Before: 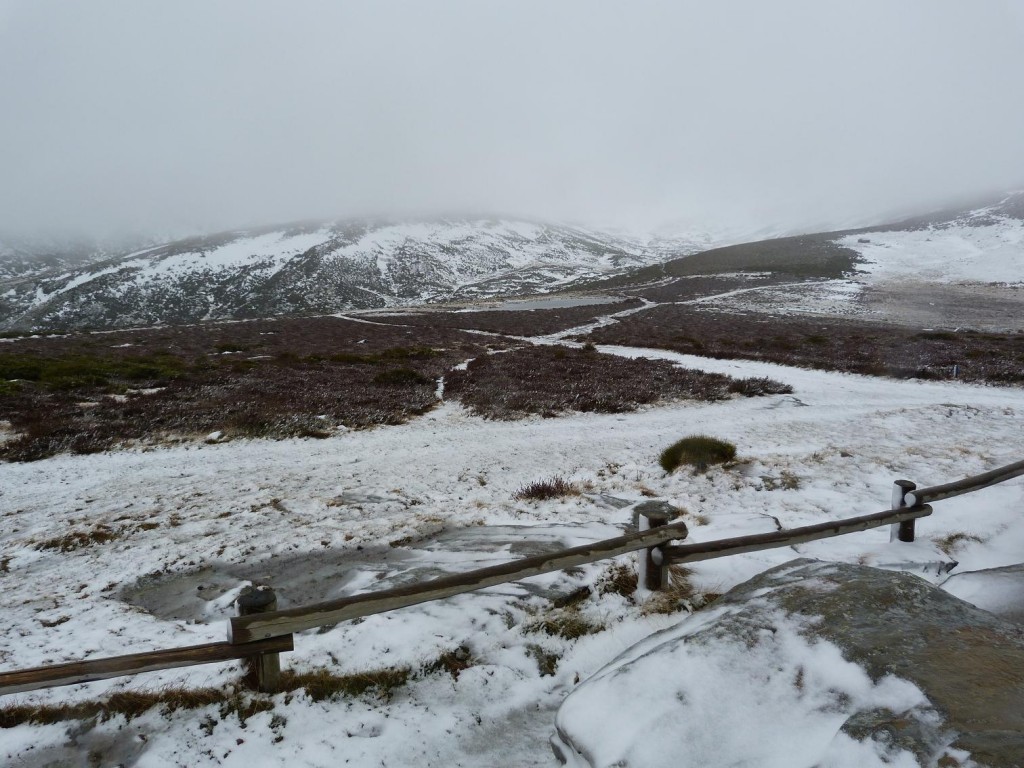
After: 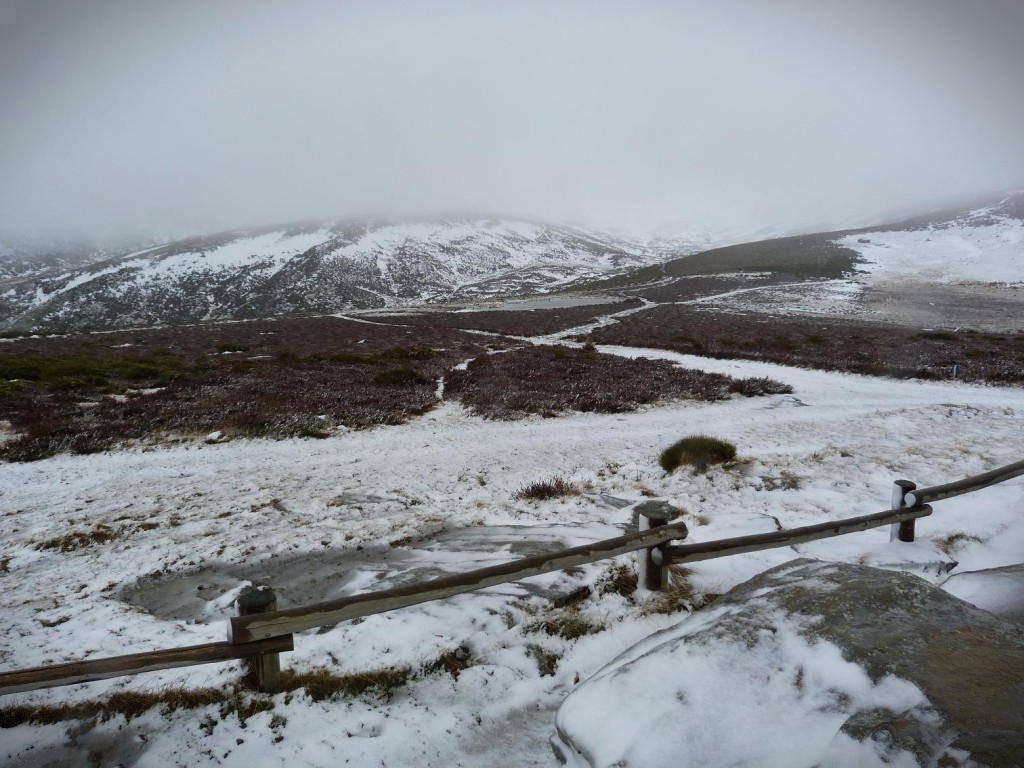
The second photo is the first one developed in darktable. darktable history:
vignetting: fall-off start 100.51%, brightness -0.639, saturation -0.015, width/height ratio 1.321, dithering 8-bit output
